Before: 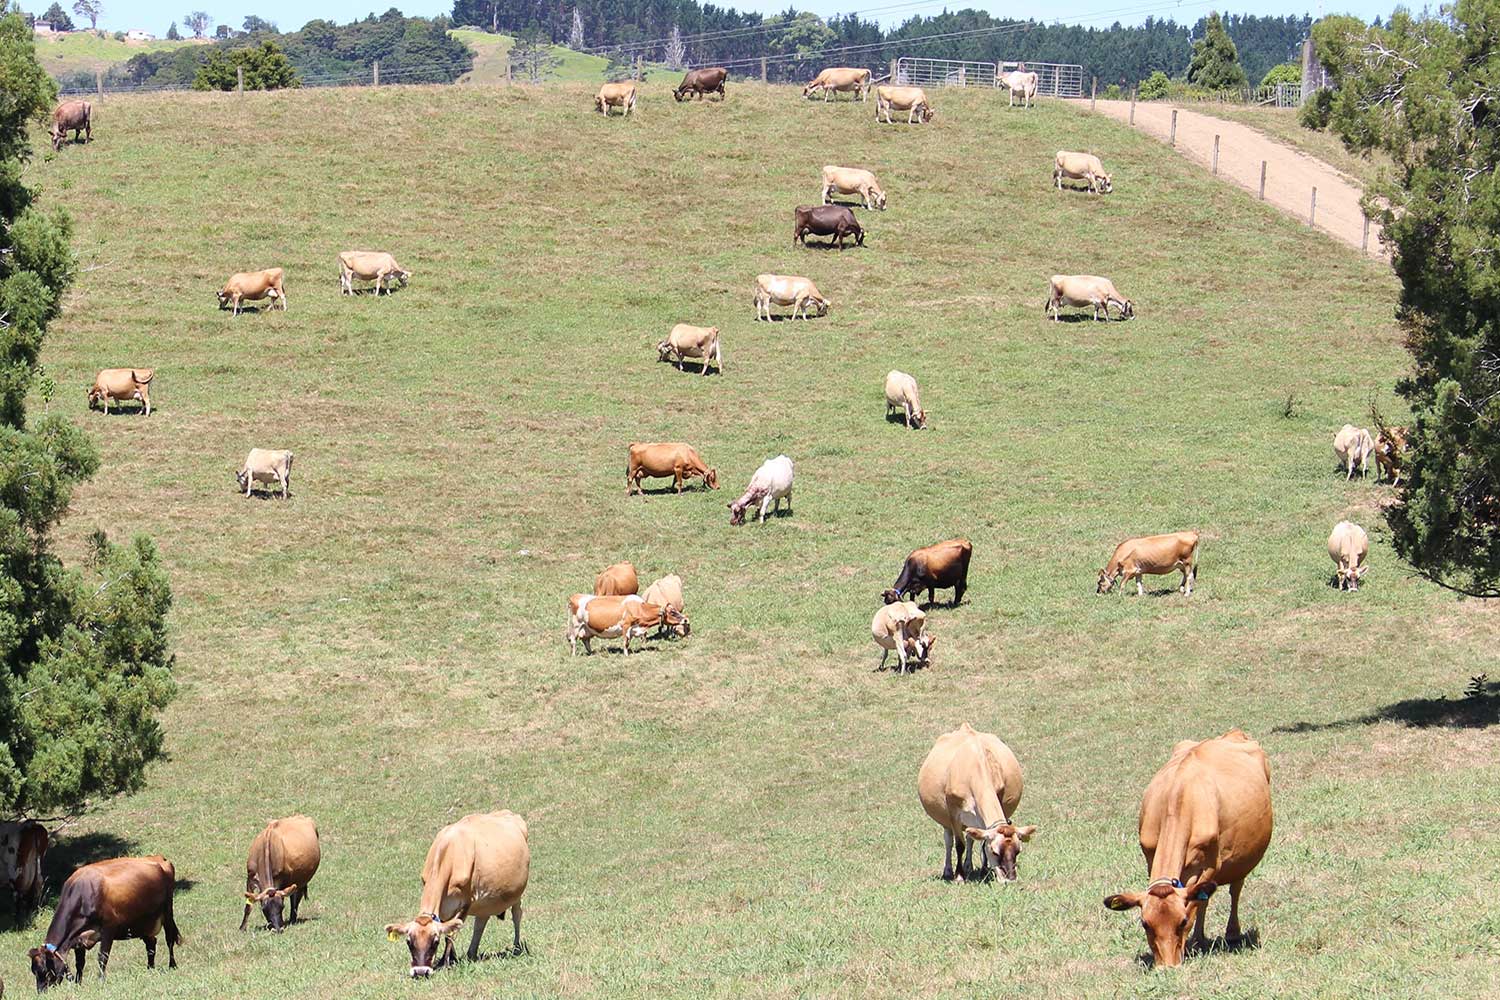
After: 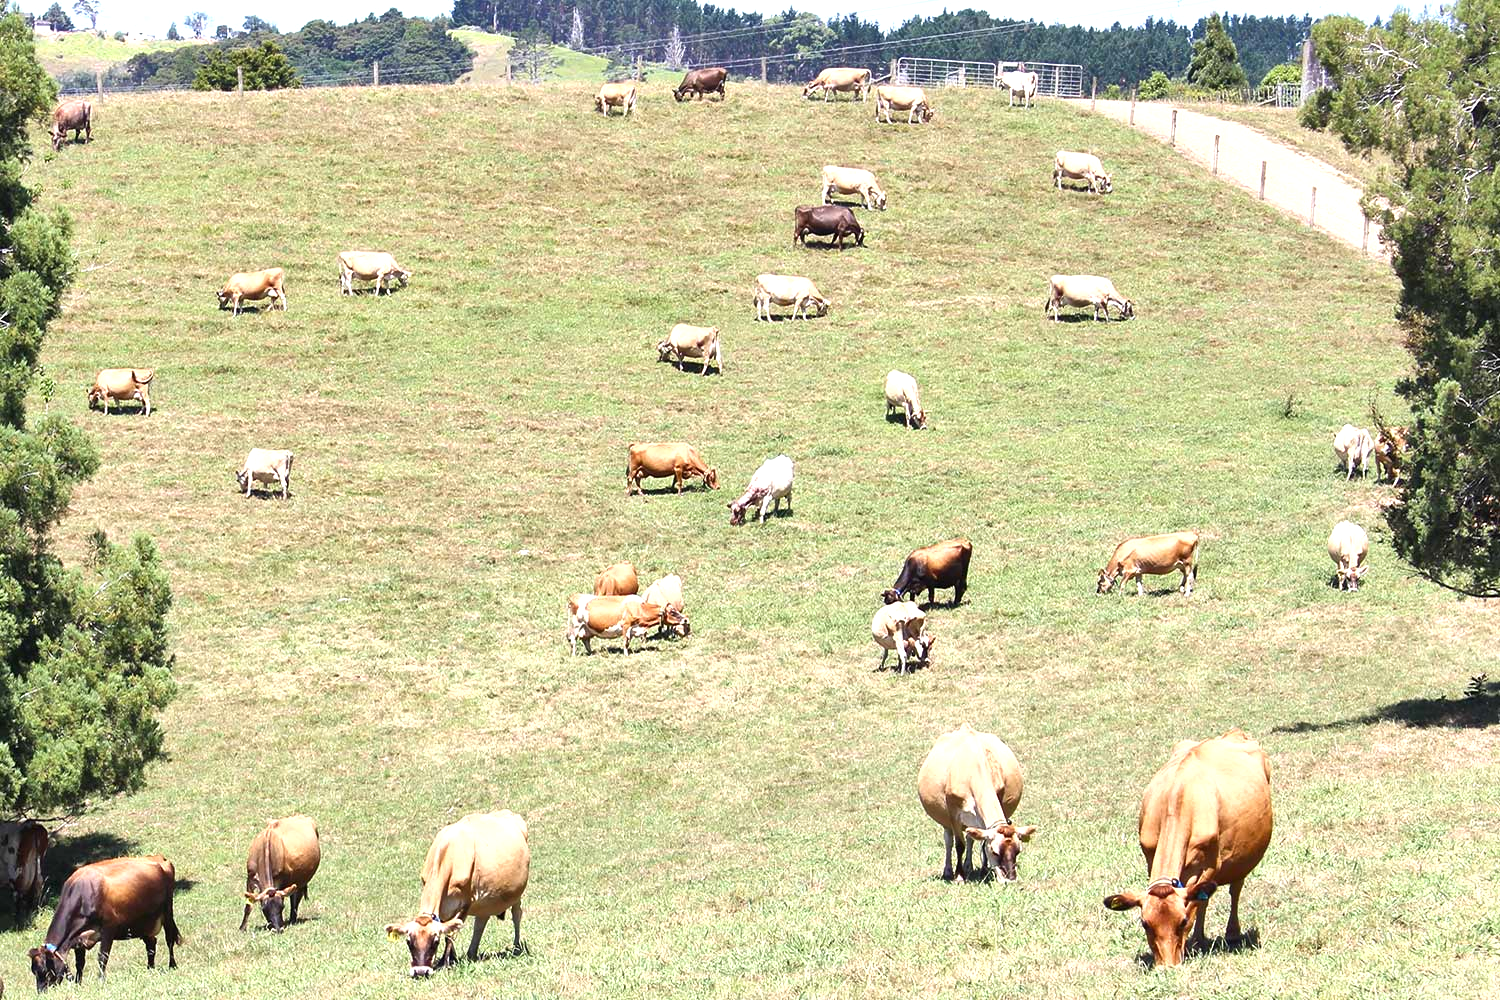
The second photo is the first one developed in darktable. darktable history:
shadows and highlights: radius 125.92, shadows 30.45, highlights -31.2, low approximation 0.01, soften with gaussian
exposure: black level correction 0, exposure 0.692 EV, compensate exposure bias true, compensate highlight preservation false
